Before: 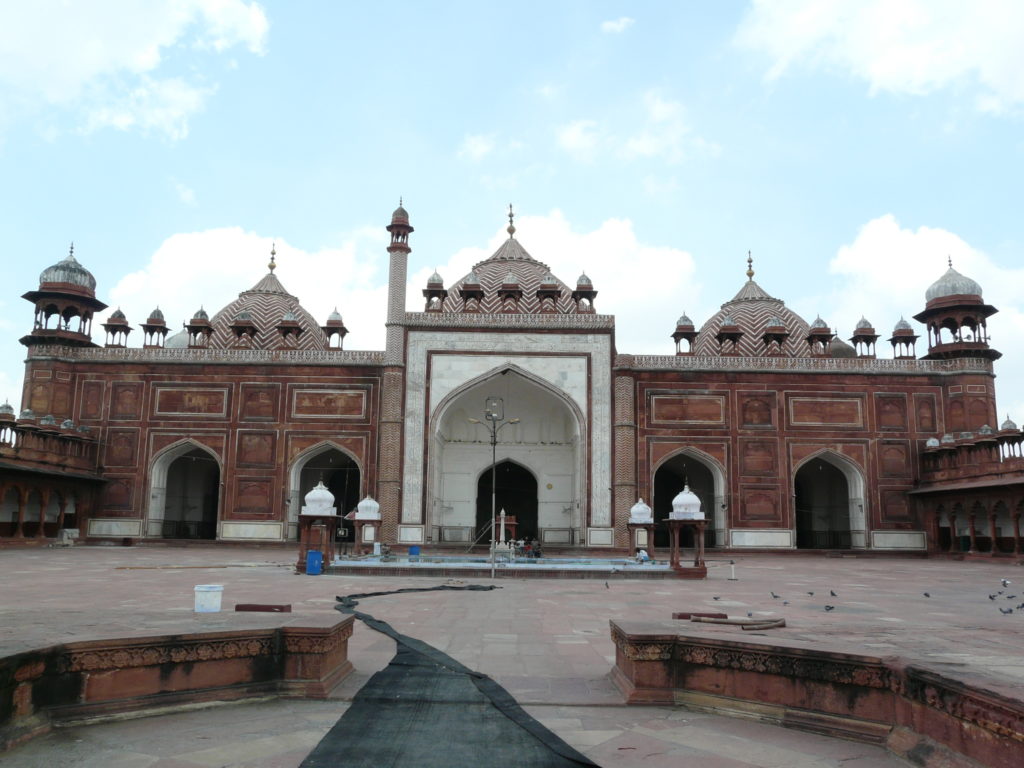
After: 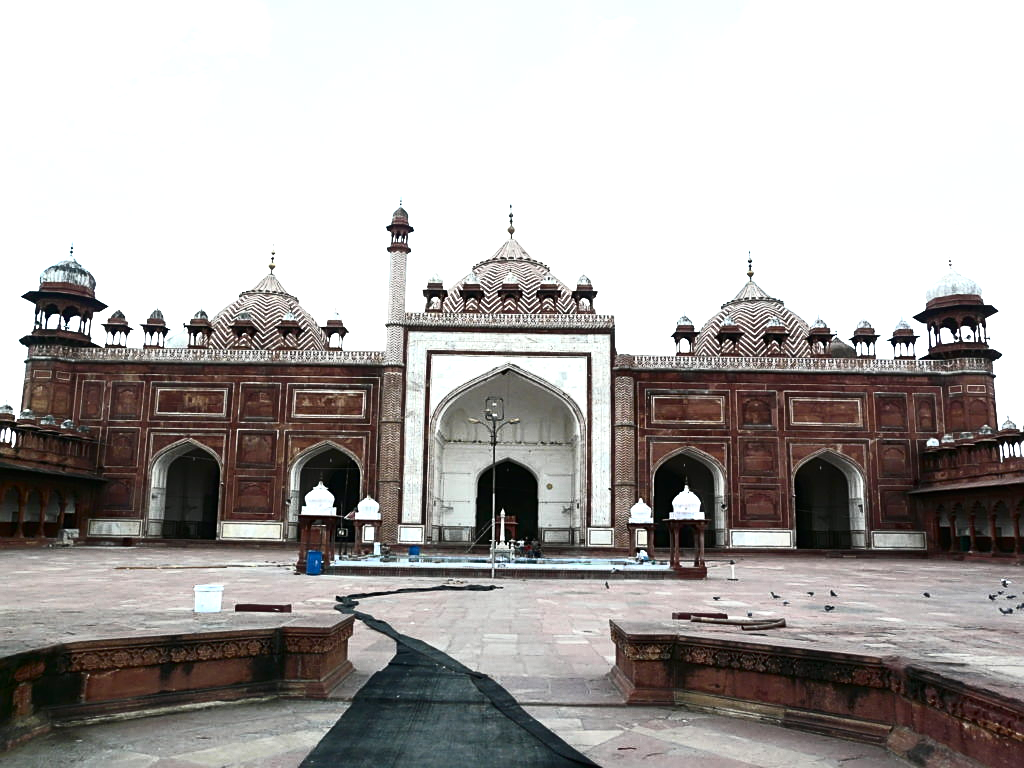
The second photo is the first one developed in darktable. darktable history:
exposure: black level correction 0, exposure 0.499 EV, compensate highlight preservation false
sharpen: on, module defaults
contrast brightness saturation: contrast 0.295
tone equalizer: -8 EV 0.001 EV, -7 EV -0.001 EV, -6 EV 0.001 EV, -5 EV -0.036 EV, -4 EV -0.148 EV, -3 EV -0.18 EV, -2 EV 0.242 EV, -1 EV 0.722 EV, +0 EV 0.479 EV, edges refinement/feathering 500, mask exposure compensation -1.57 EV, preserve details no
